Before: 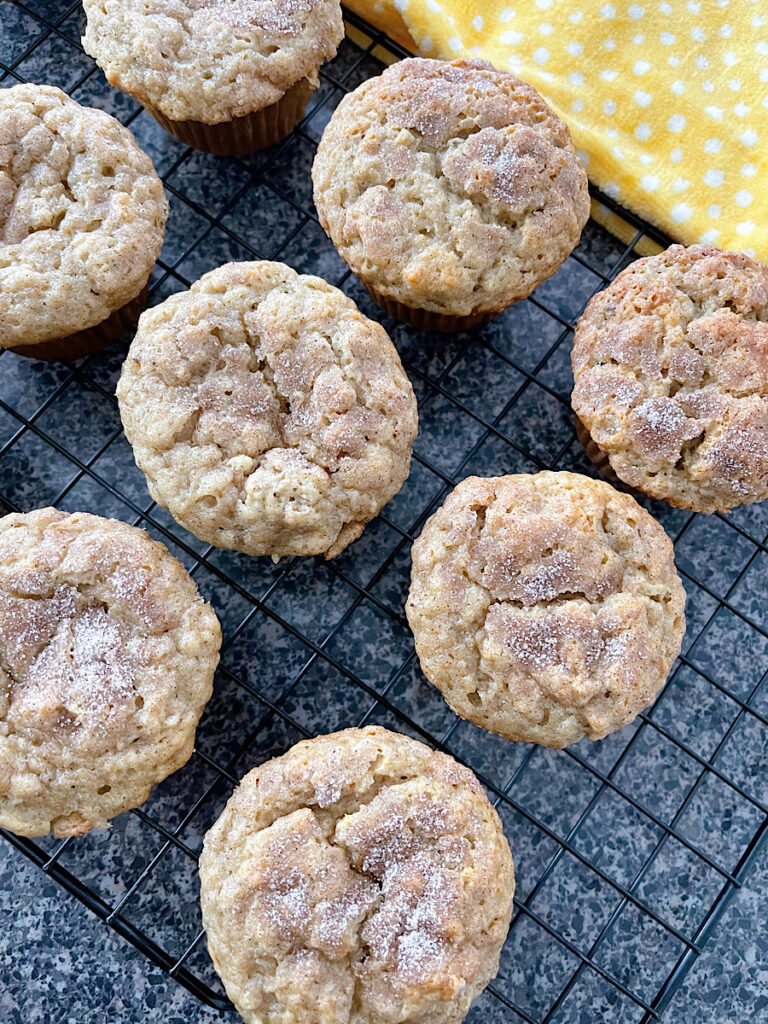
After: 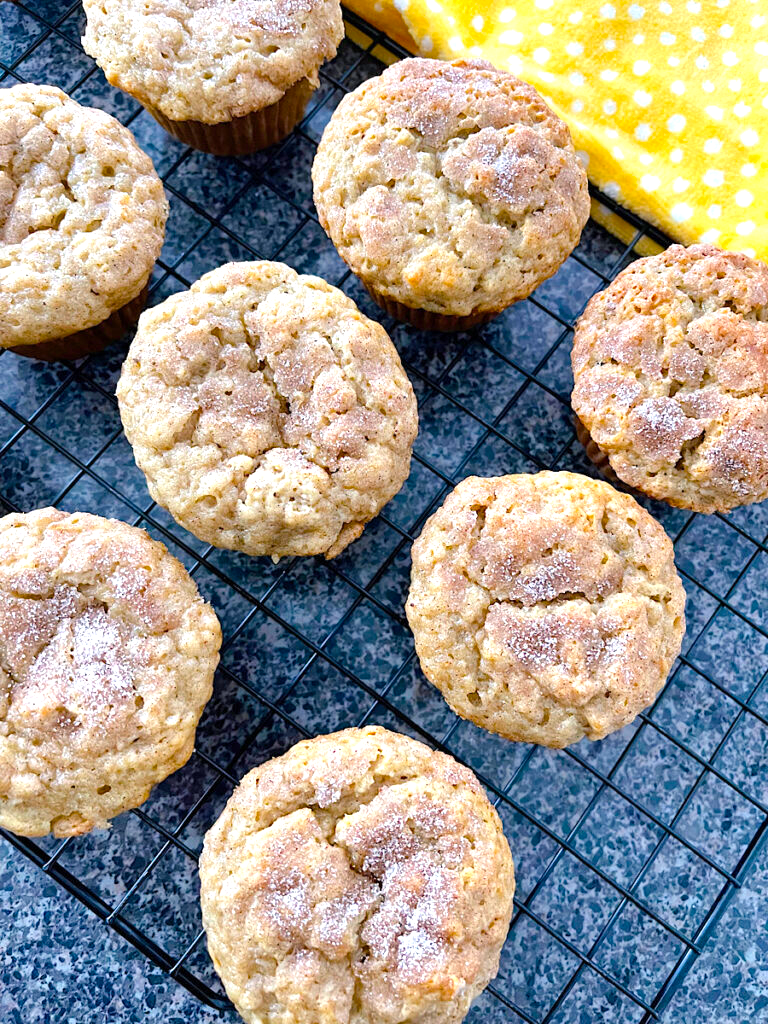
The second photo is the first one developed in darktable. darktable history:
color balance rgb: shadows lift › chroma 2.026%, shadows lift › hue 247.09°, highlights gain › luminance 0.933%, highlights gain › chroma 0.394%, highlights gain › hue 43.93°, perceptual saturation grading › global saturation 19.876%, perceptual brilliance grading › global brilliance 10.573%, perceptual brilliance grading › shadows 15.039%, global vibrance 23.883%
